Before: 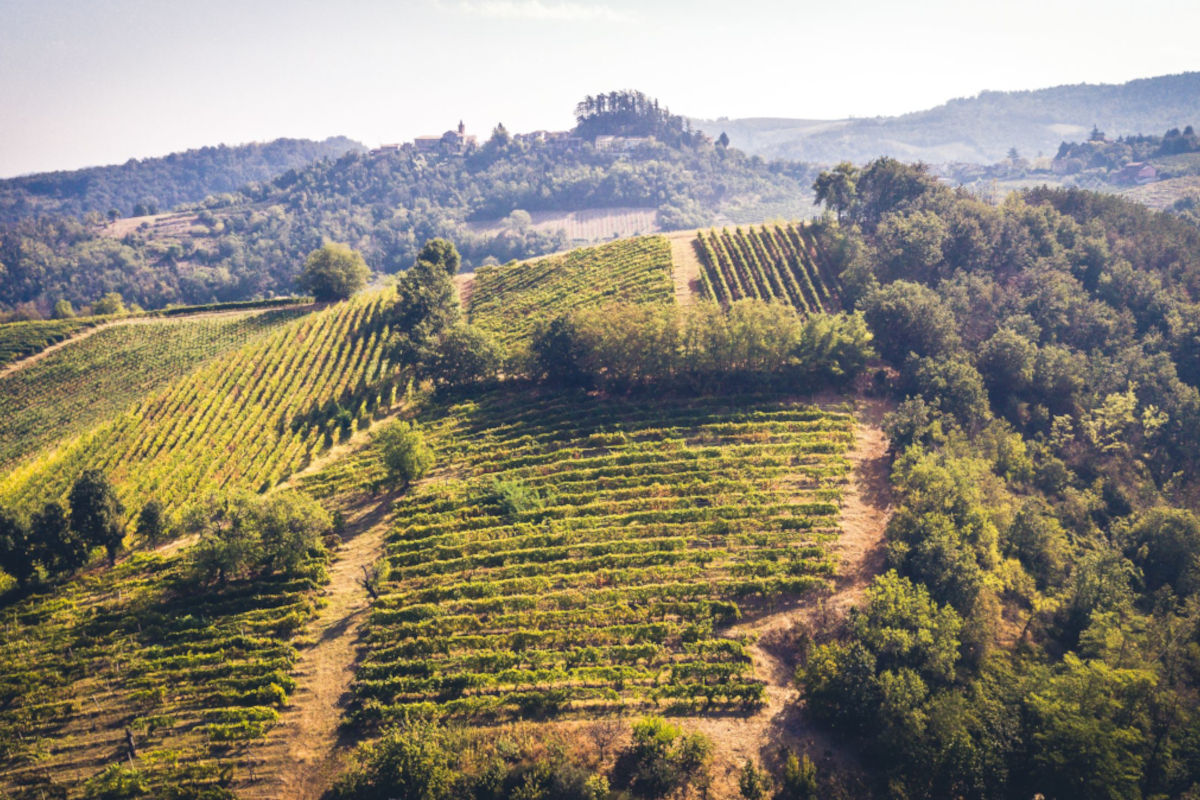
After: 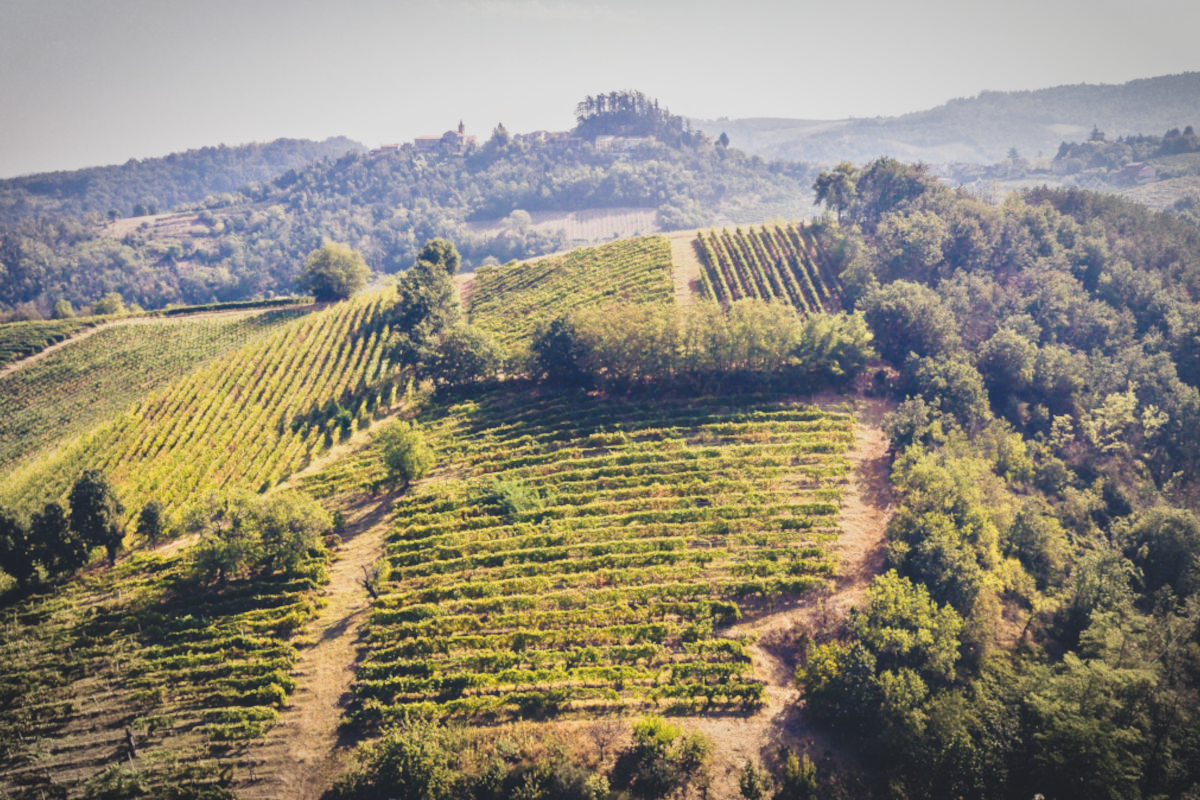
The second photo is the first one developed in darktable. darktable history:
vignetting: fall-off start 78.59%, brightness -0.293, width/height ratio 1.326
tone equalizer: -8 EV -0.002 EV, -7 EV 0.005 EV, -6 EV -0.021 EV, -5 EV 0.021 EV, -4 EV -0.021 EV, -3 EV 0.007 EV, -2 EV -0.068 EV, -1 EV -0.302 EV, +0 EV -0.591 EV, mask exposure compensation -0.487 EV
tone curve: curves: ch0 [(0, 0) (0.003, 0.09) (0.011, 0.095) (0.025, 0.097) (0.044, 0.108) (0.069, 0.117) (0.1, 0.129) (0.136, 0.151) (0.177, 0.185) (0.224, 0.229) (0.277, 0.299) (0.335, 0.379) (0.399, 0.469) (0.468, 0.55) (0.543, 0.629) (0.623, 0.702) (0.709, 0.775) (0.801, 0.85) (0.898, 0.91) (1, 1)], preserve colors none
exposure: black level correction -0.003, exposure 0.042 EV, compensate highlight preservation false
